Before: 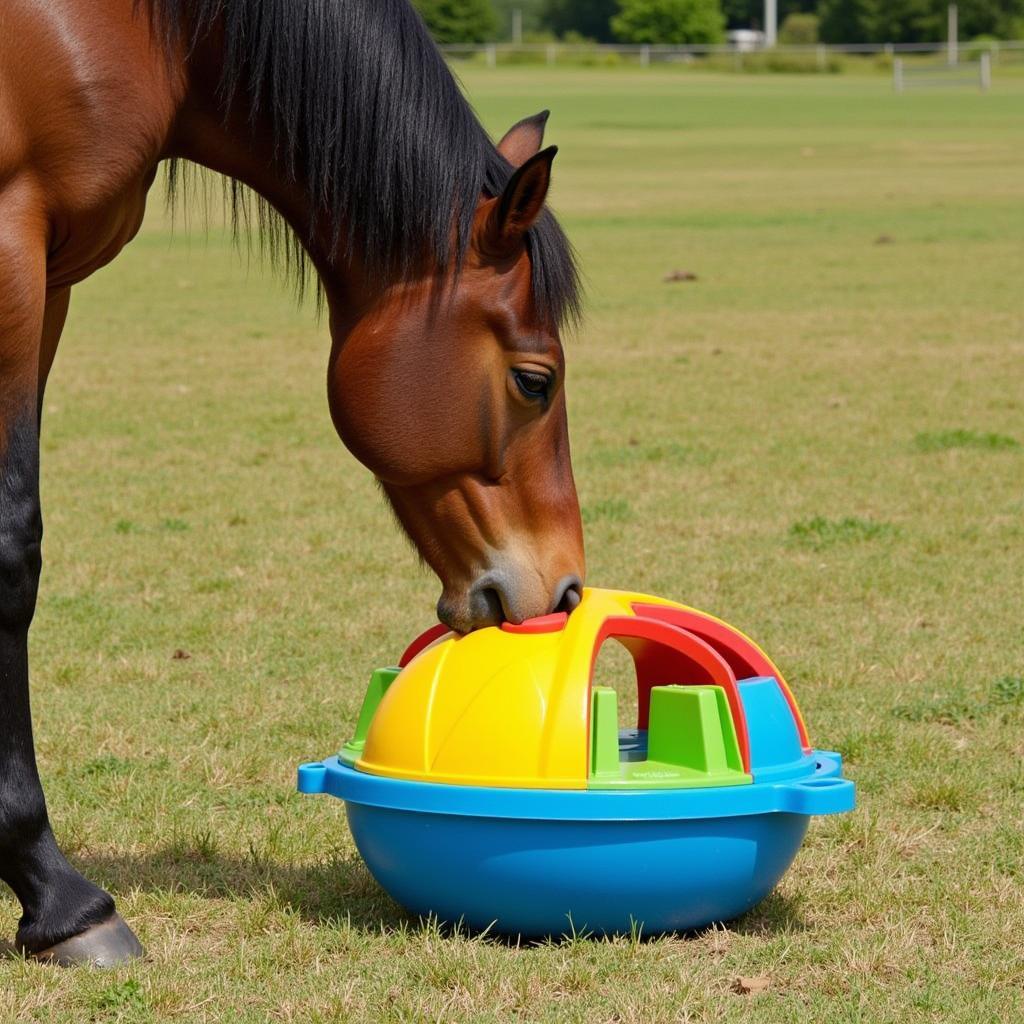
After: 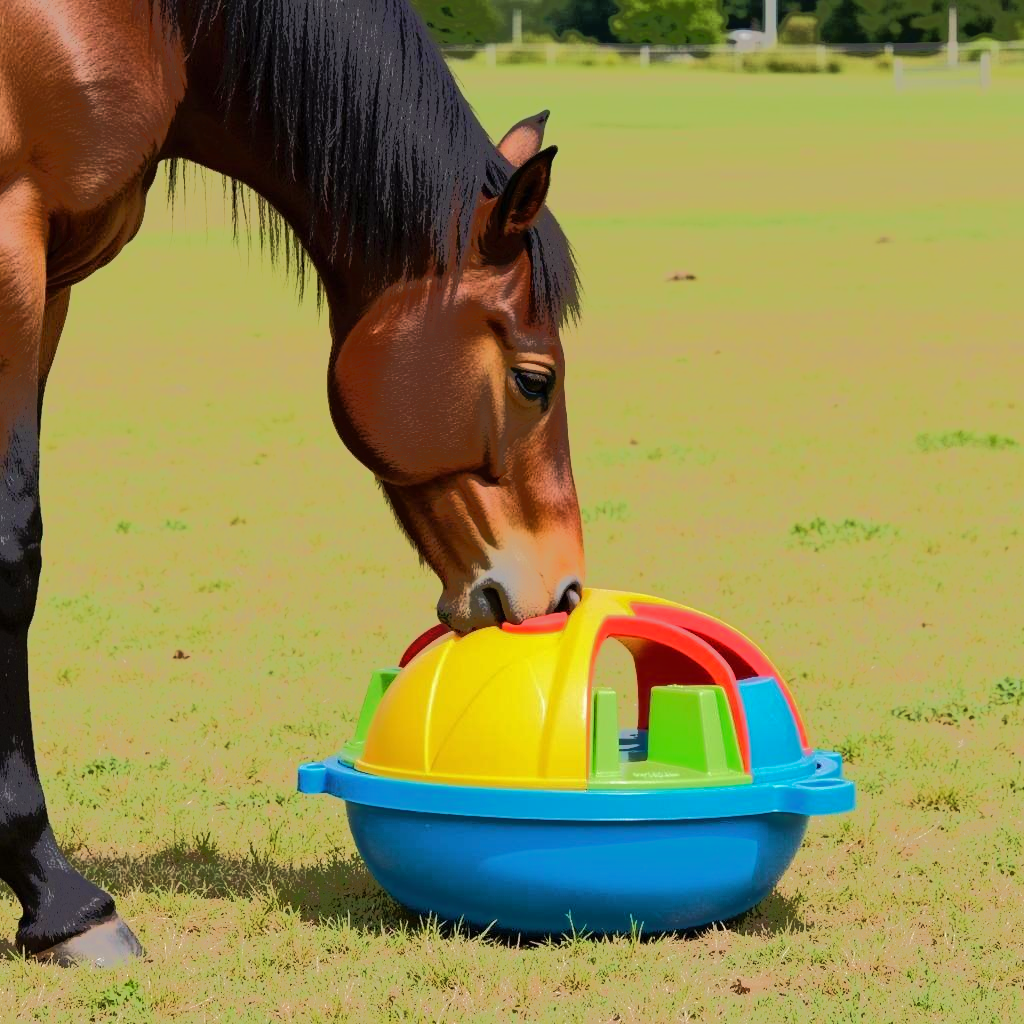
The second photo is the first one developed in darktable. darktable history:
tone equalizer: -7 EV -0.598 EV, -6 EV 1.02 EV, -5 EV -0.471 EV, -4 EV 0.438 EV, -3 EV 0.414 EV, -2 EV 0.142 EV, -1 EV -0.165 EV, +0 EV -0.412 EV, edges refinement/feathering 500, mask exposure compensation -1.57 EV, preserve details no
velvia: on, module defaults
